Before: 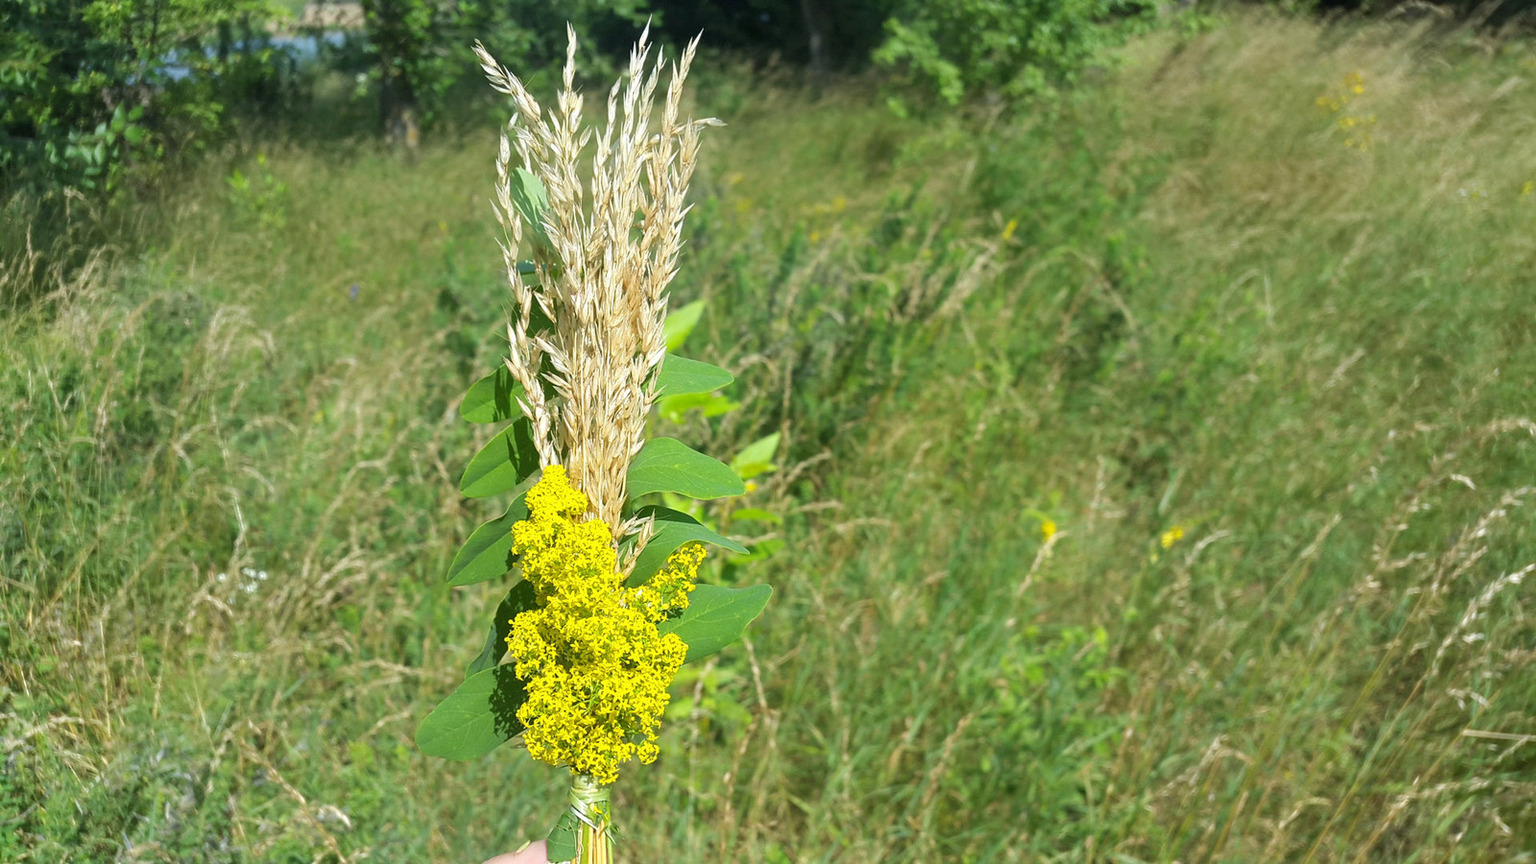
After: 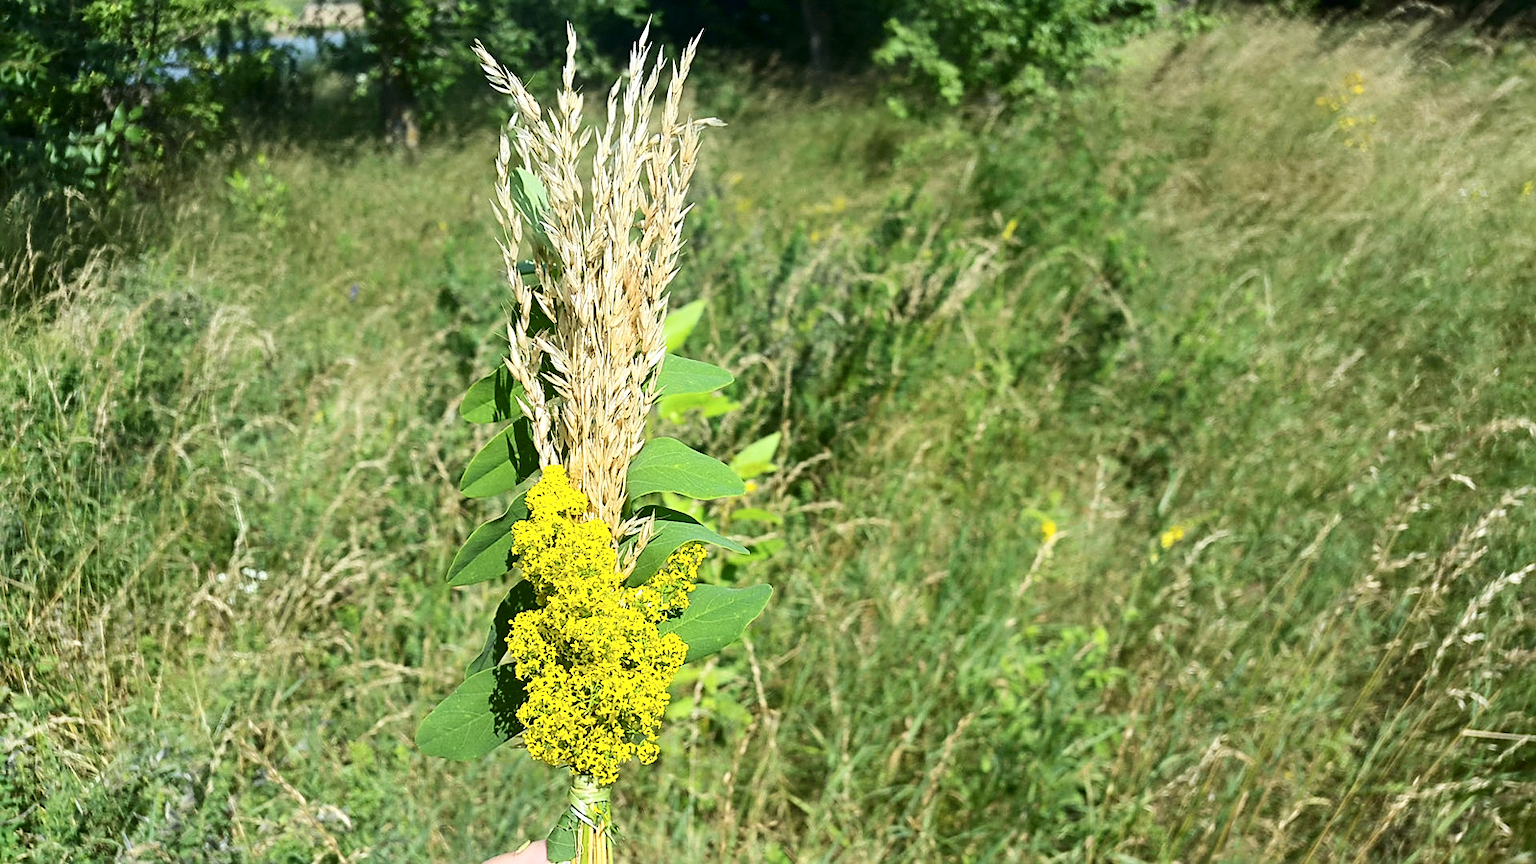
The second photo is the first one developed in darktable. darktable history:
sharpen: on, module defaults
contrast brightness saturation: contrast 0.291
levels: mode automatic, levels [0.062, 0.494, 0.925]
